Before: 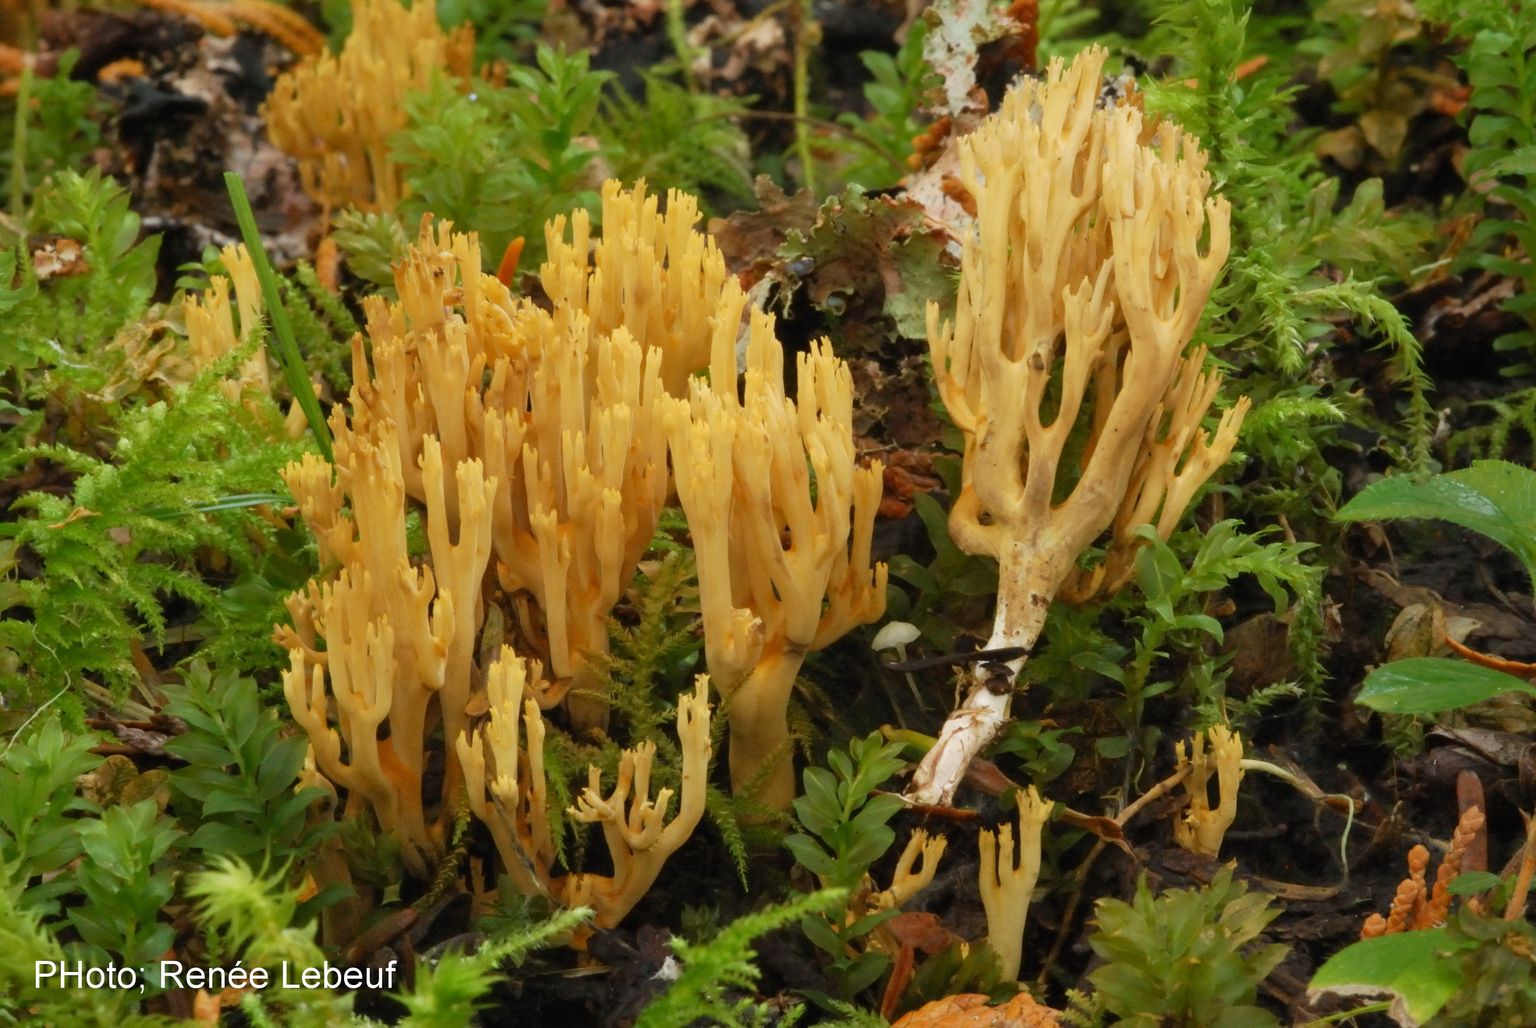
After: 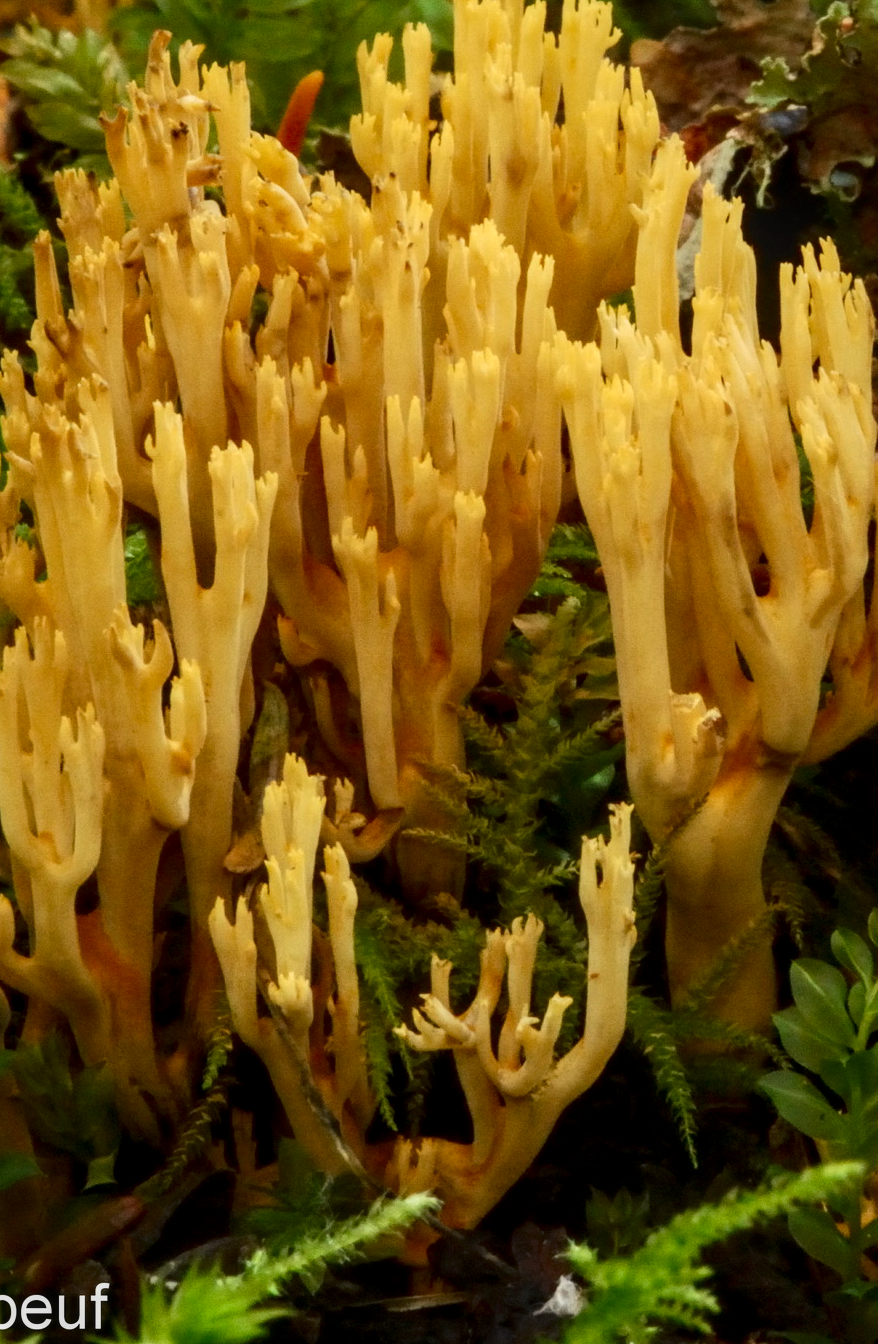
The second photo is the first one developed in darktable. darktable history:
local contrast: on, module defaults
contrast brightness saturation: contrast 0.203, brightness -0.103, saturation 0.102
crop and rotate: left 21.588%, top 18.951%, right 44.271%, bottom 2.988%
